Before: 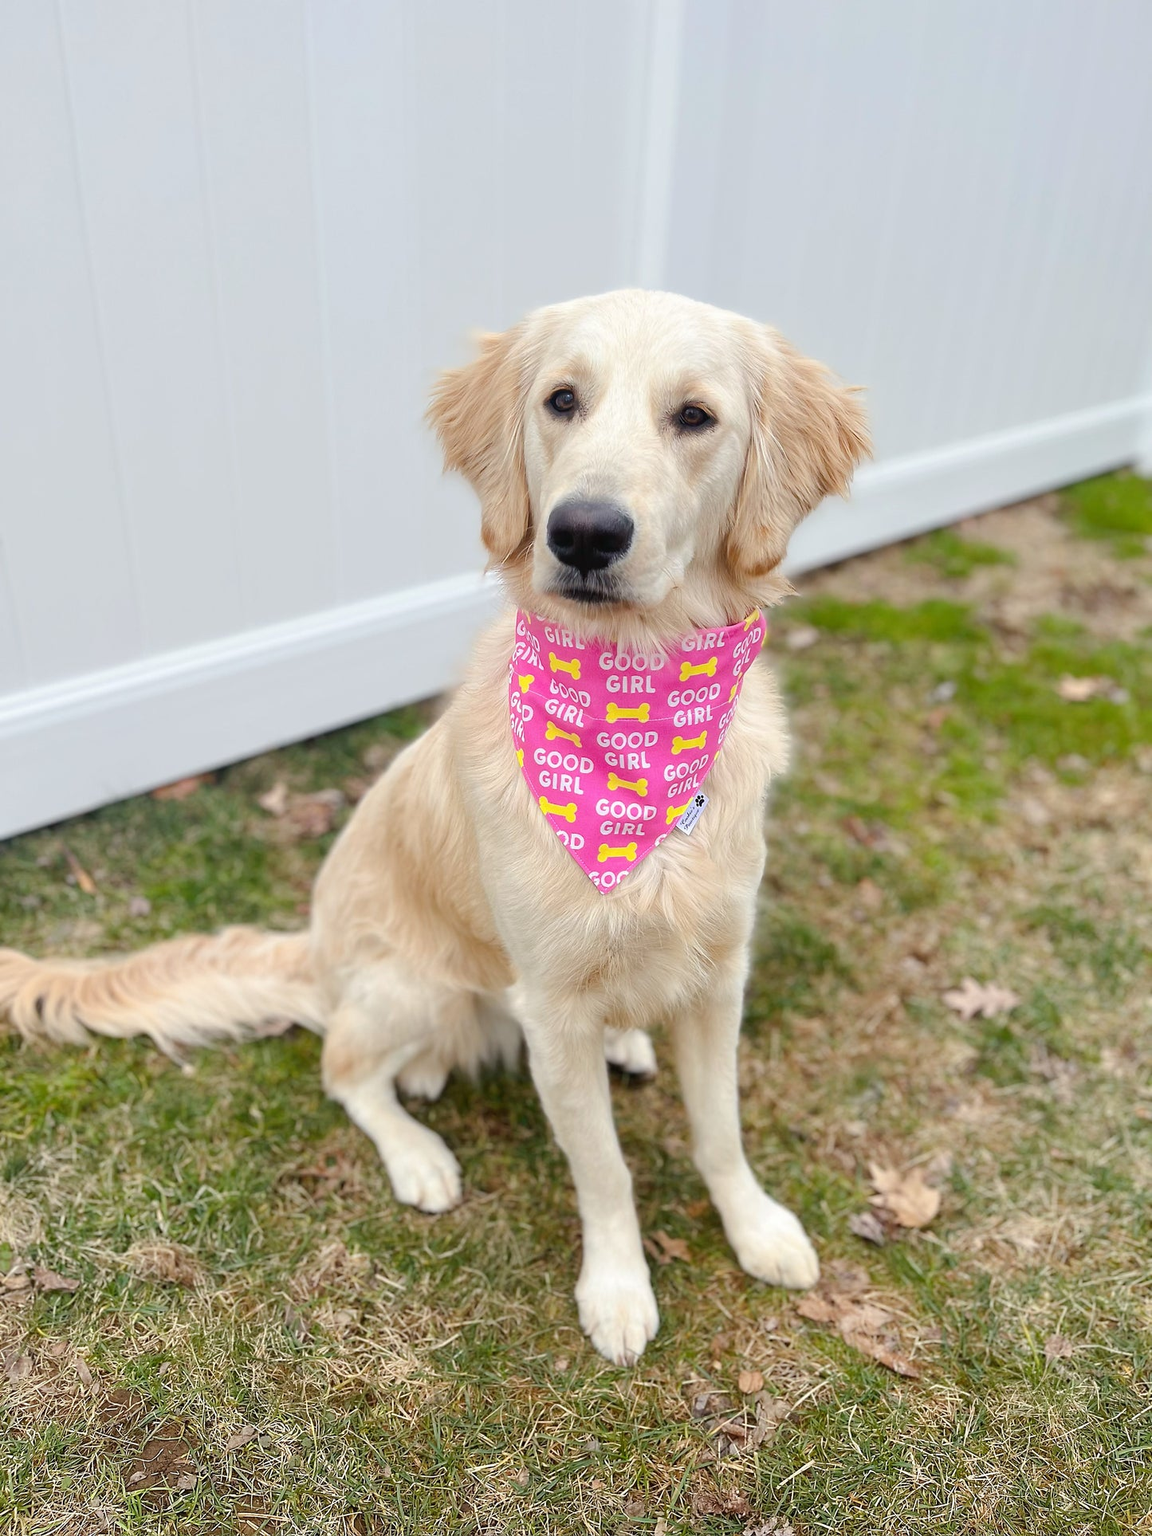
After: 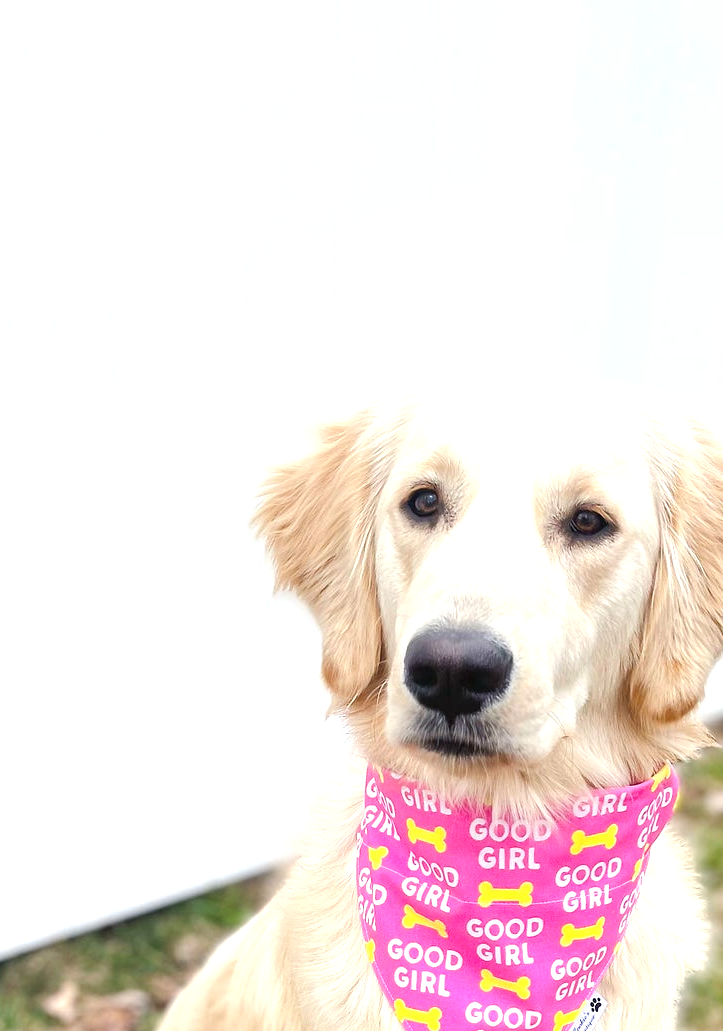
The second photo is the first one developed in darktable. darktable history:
exposure: black level correction 0, exposure 0.7 EV, compensate exposure bias true, compensate highlight preservation false
local contrast: highlights 100%, shadows 100%, detail 120%, midtone range 0.2
crop: left 19.556%, right 30.401%, bottom 46.458%
